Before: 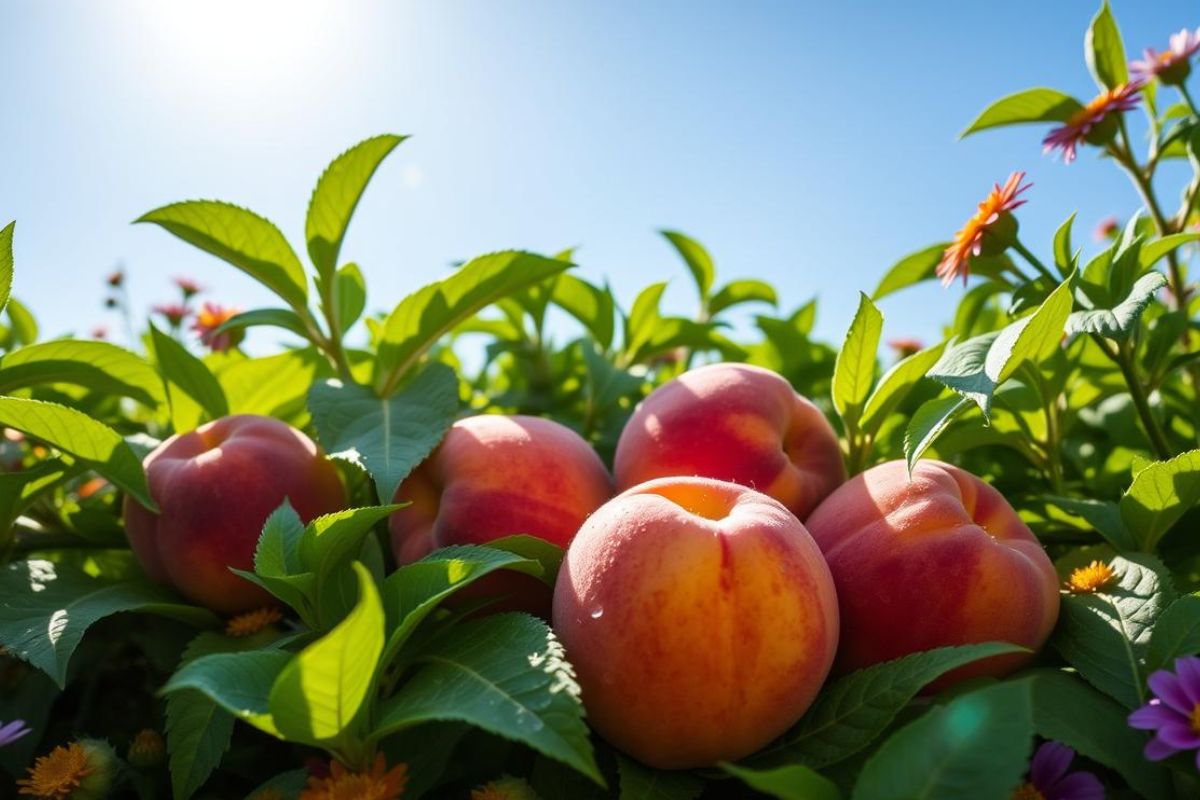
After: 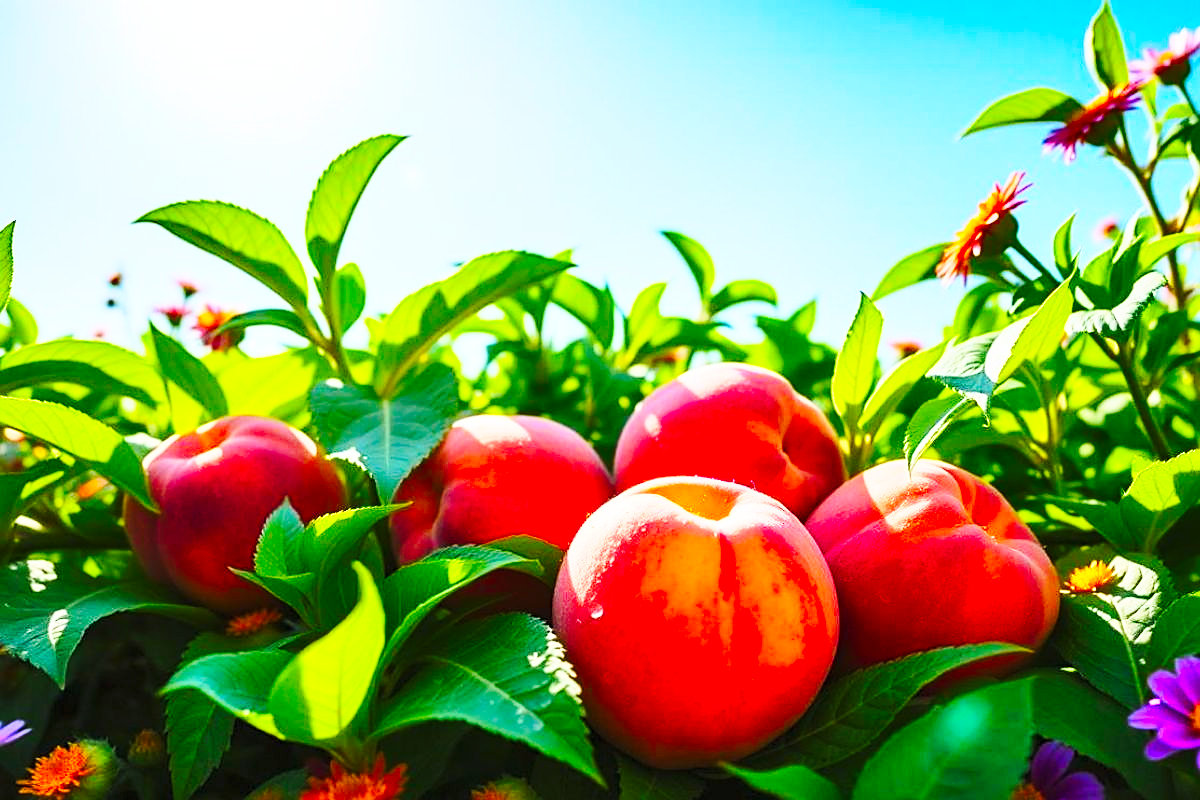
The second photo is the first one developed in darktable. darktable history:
base curve: curves: ch0 [(0, 0) (0.028, 0.03) (0.121, 0.232) (0.46, 0.748) (0.859, 0.968) (1, 1)], preserve colors none
sharpen: on, module defaults
exposure: compensate highlight preservation false
shadows and highlights "1": soften with gaussian
contrast brightness saturation: contrast 0.2, brightness 0.2, saturation 0.8
shadows and highlights #1: white point adjustment -2.4, highlights -40, soften with gaussian
